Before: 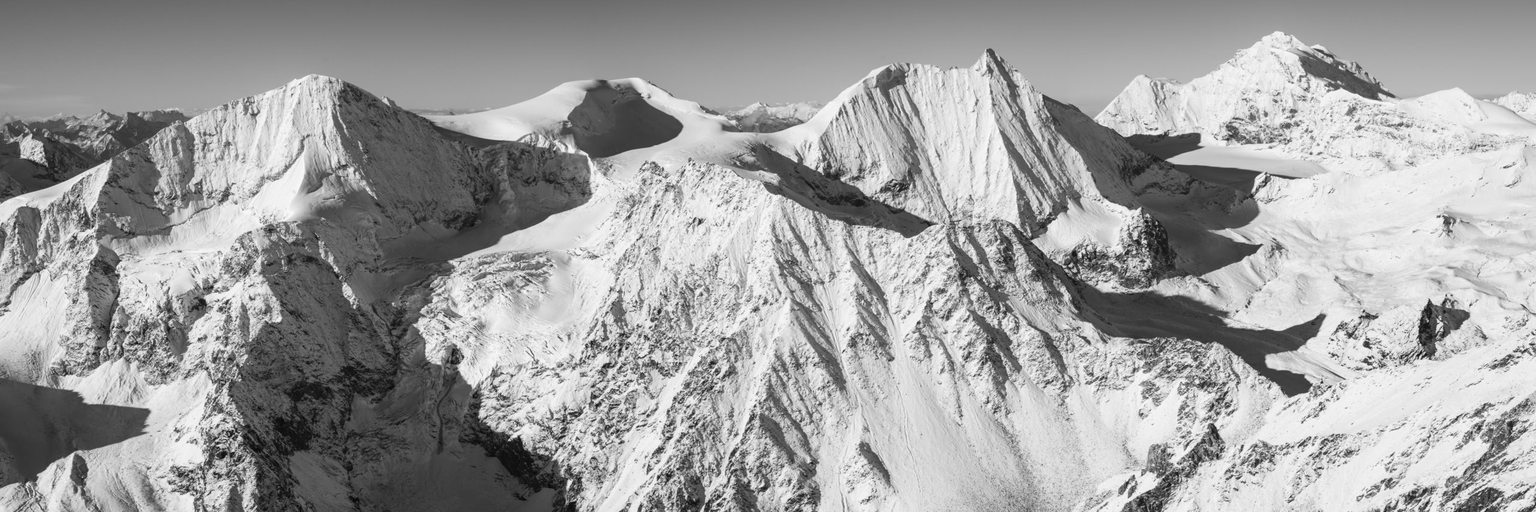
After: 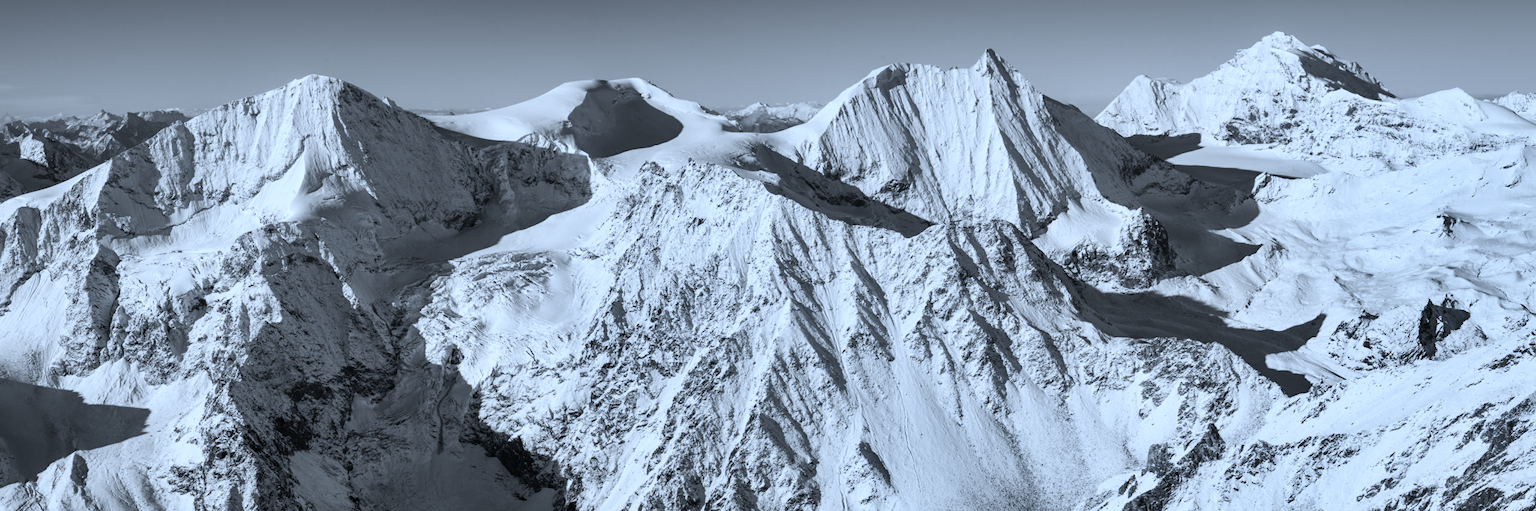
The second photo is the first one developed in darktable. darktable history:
white balance: red 0.926, green 1.003, blue 1.133
contrast brightness saturation: saturation -0.05
shadows and highlights: low approximation 0.01, soften with gaussian
